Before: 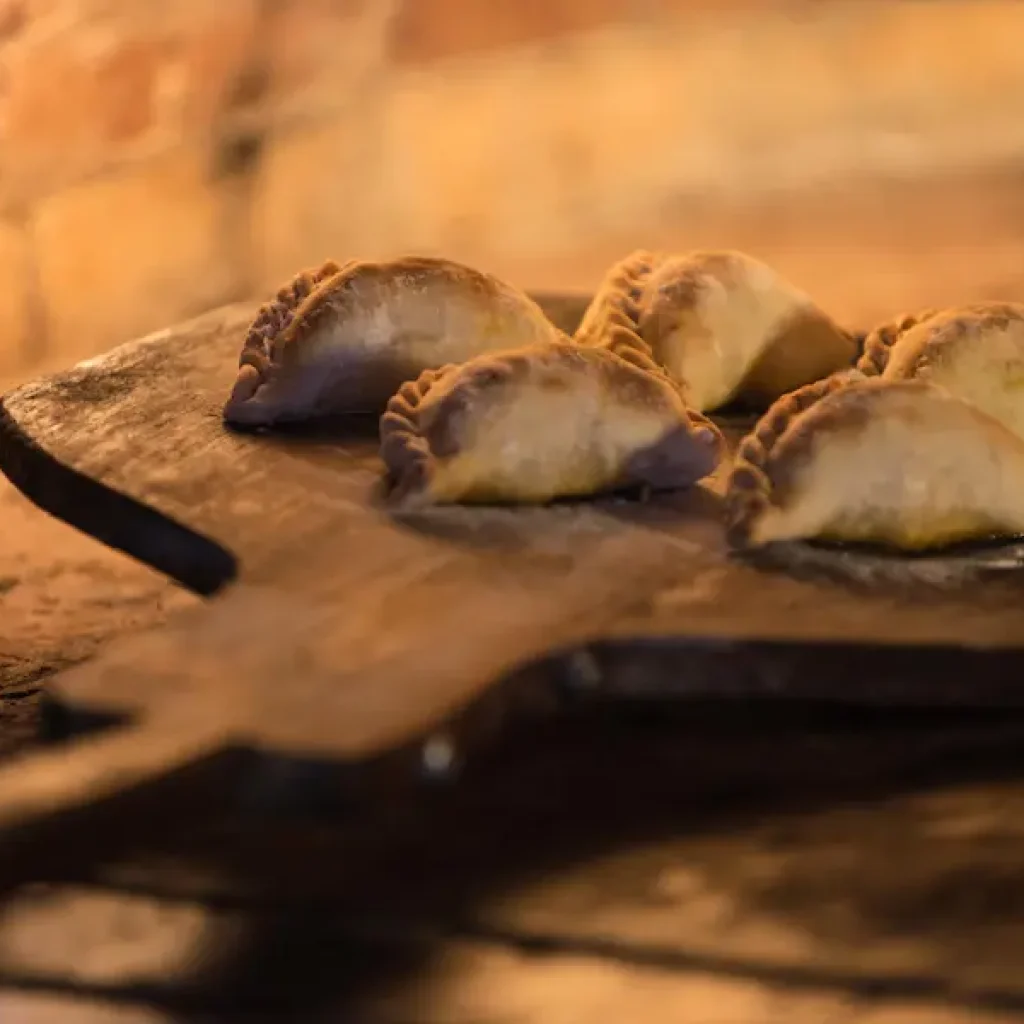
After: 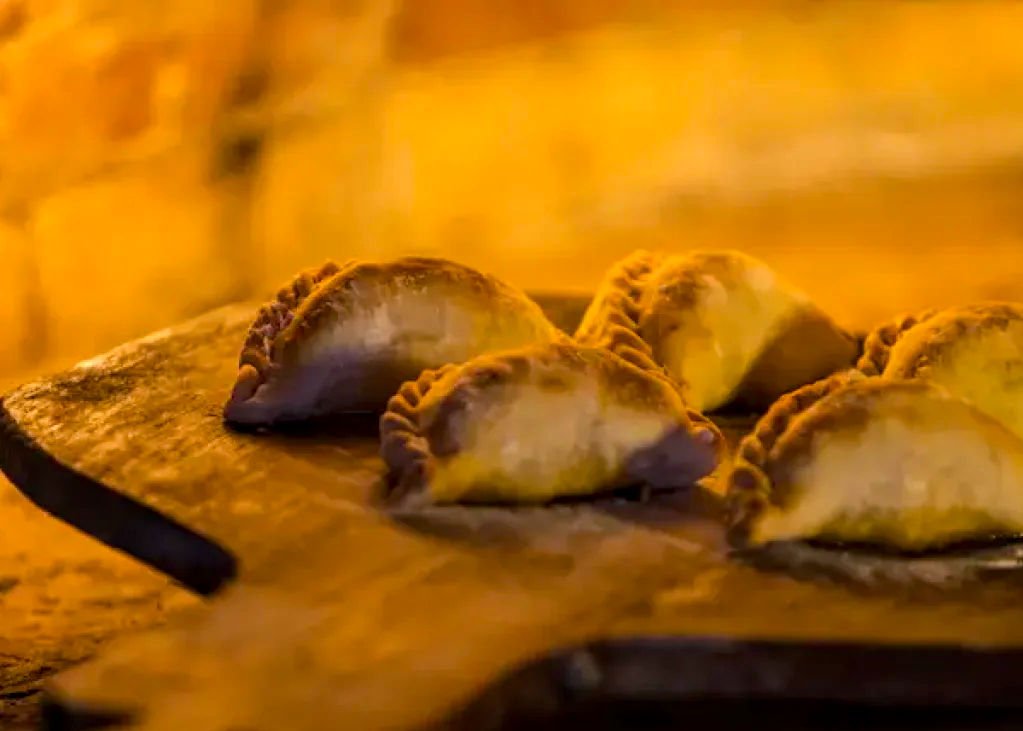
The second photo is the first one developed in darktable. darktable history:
crop: bottom 28.576%
color balance rgb: linear chroma grading › global chroma 15%, perceptual saturation grading › global saturation 30%
local contrast: on, module defaults
